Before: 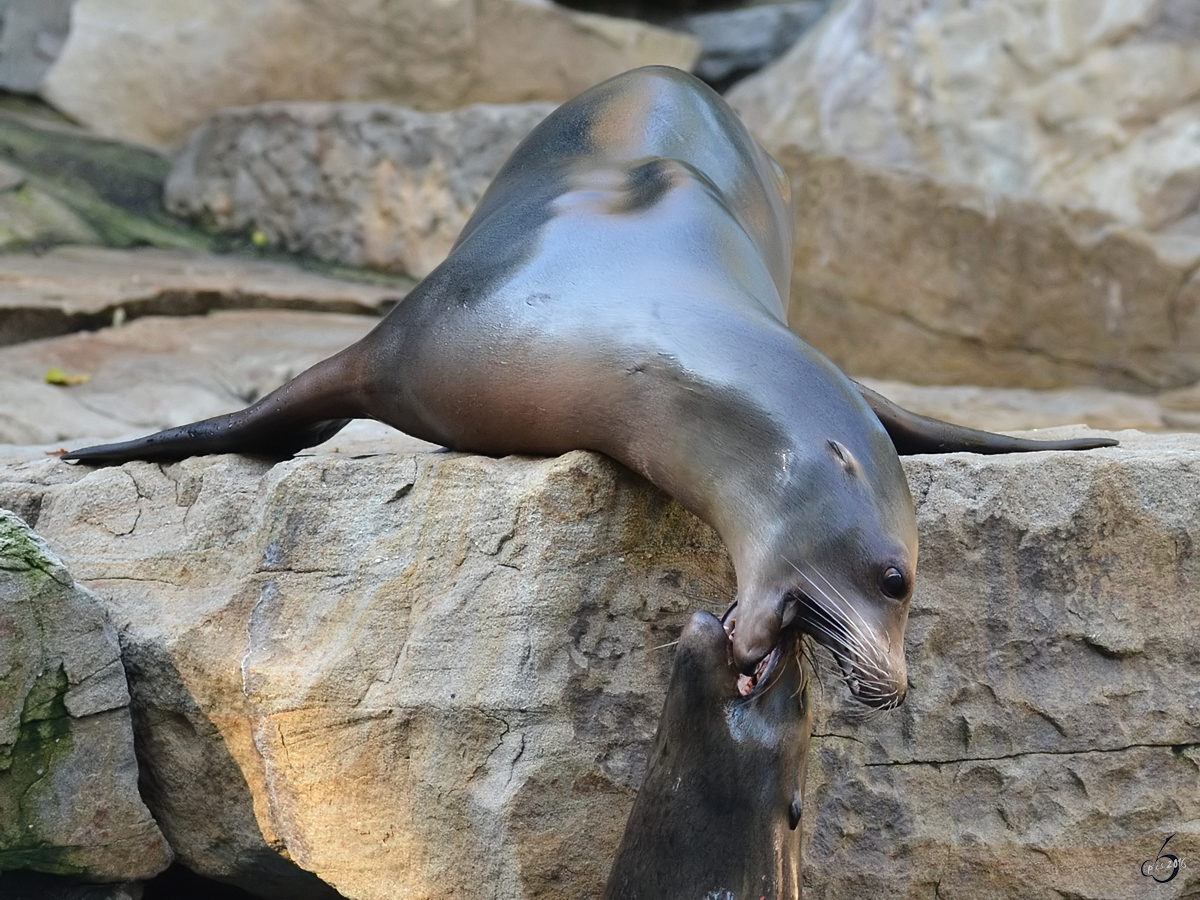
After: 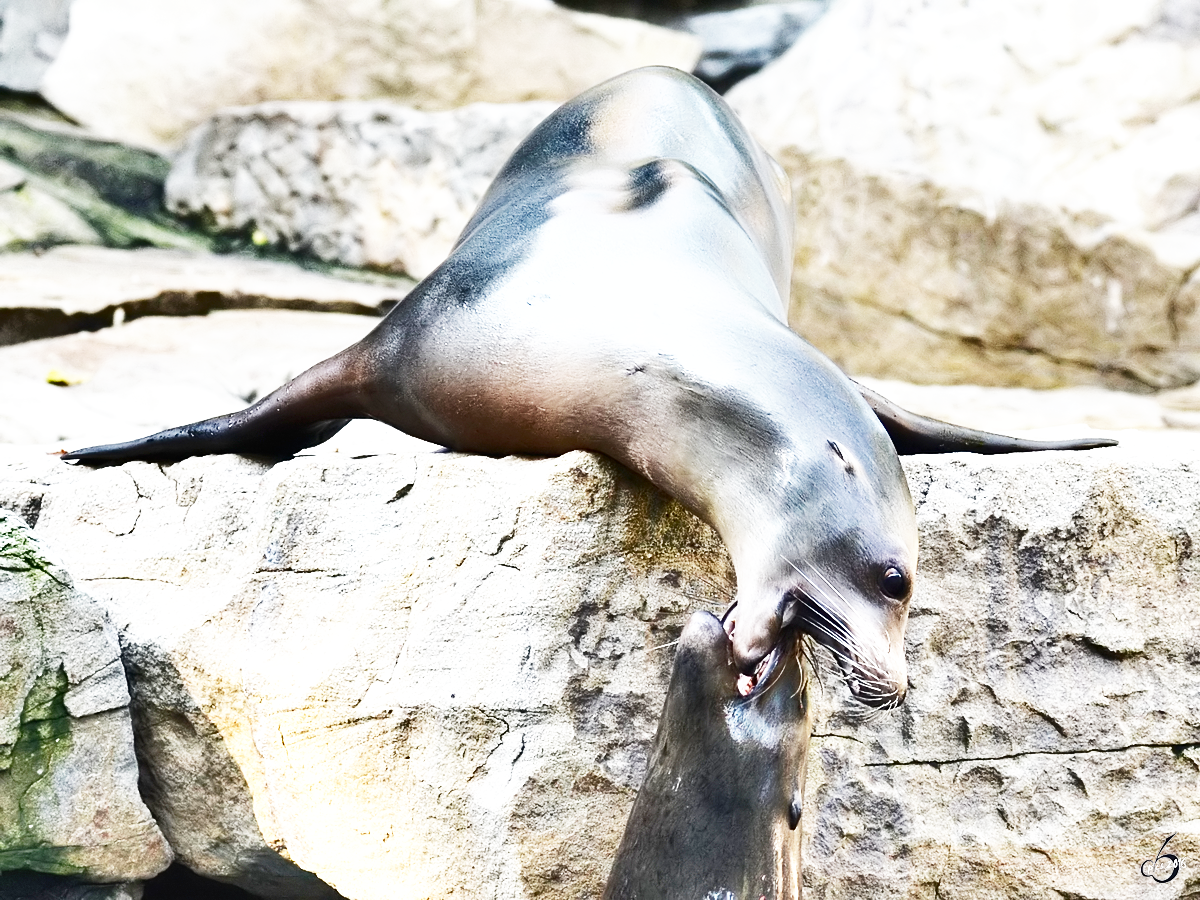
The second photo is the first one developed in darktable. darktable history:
base curve: curves: ch0 [(0, 0) (0.012, 0.01) (0.073, 0.168) (0.31, 0.711) (0.645, 0.957) (1, 1)], preserve colors none
exposure: black level correction 0, exposure 1.1 EV, compensate highlight preservation false
color contrast: green-magenta contrast 0.84, blue-yellow contrast 0.86
shadows and highlights: radius 118.69, shadows 42.21, highlights -61.56, soften with gaussian
